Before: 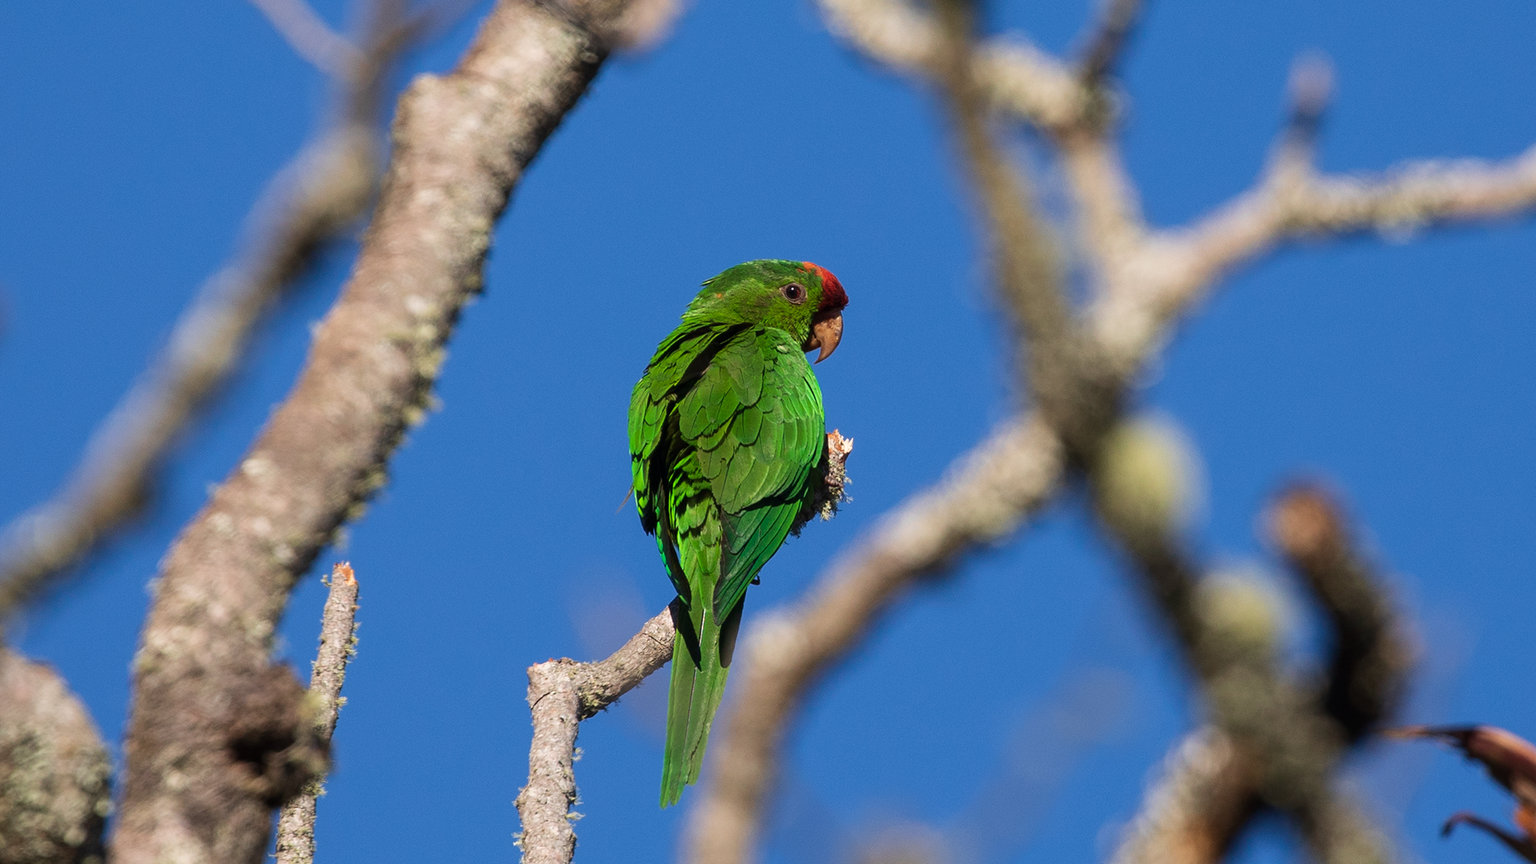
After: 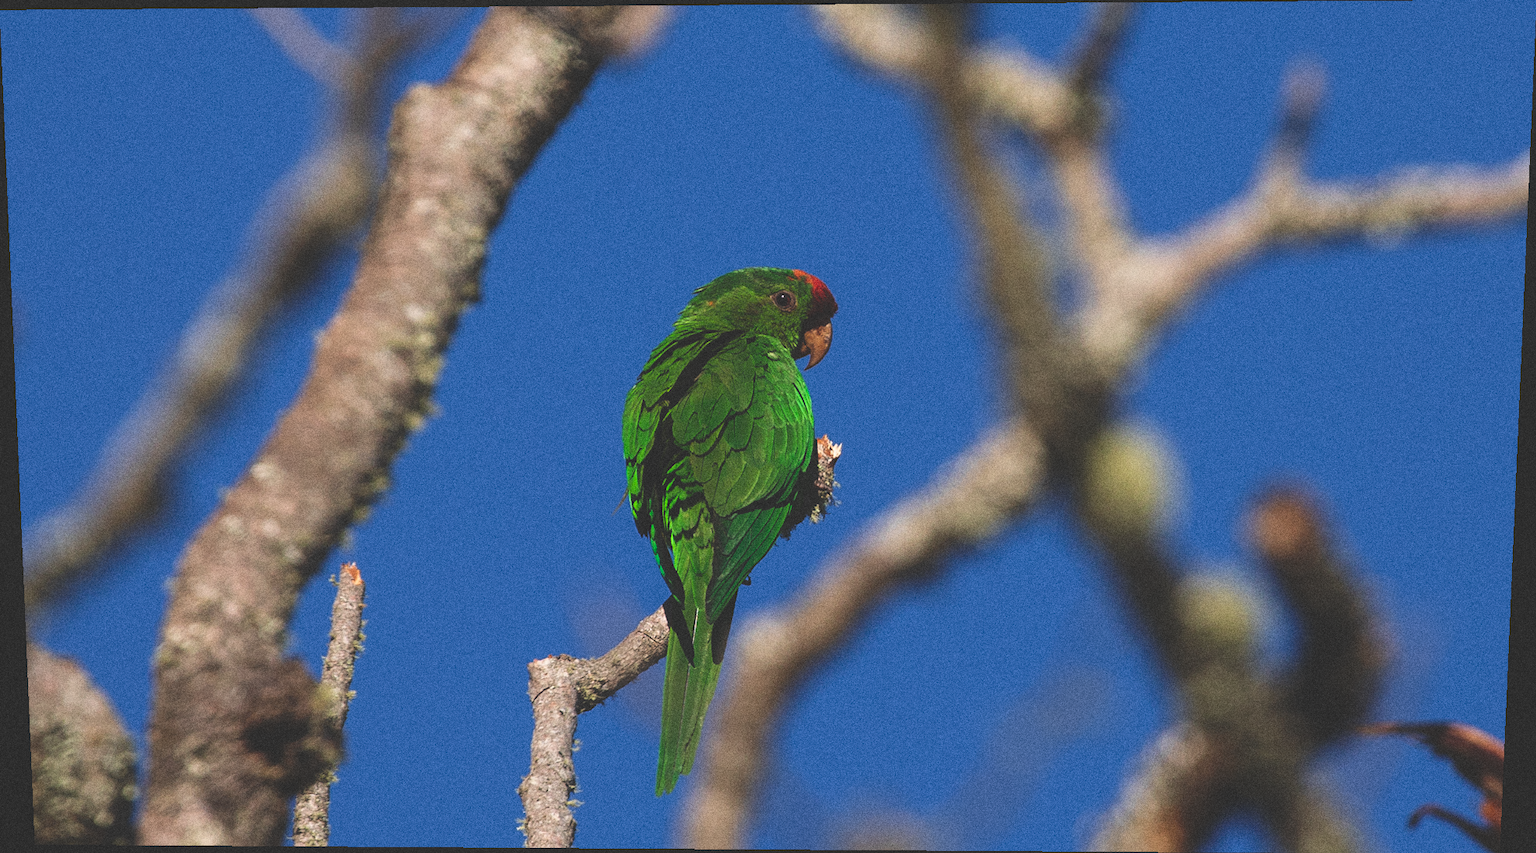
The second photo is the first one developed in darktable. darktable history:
rgb curve: curves: ch0 [(0, 0.186) (0.314, 0.284) (0.775, 0.708) (1, 1)], compensate middle gray true, preserve colors none
grain: coarseness 0.09 ISO, strength 40%
rotate and perspective: lens shift (vertical) 0.048, lens shift (horizontal) -0.024, automatic cropping off
